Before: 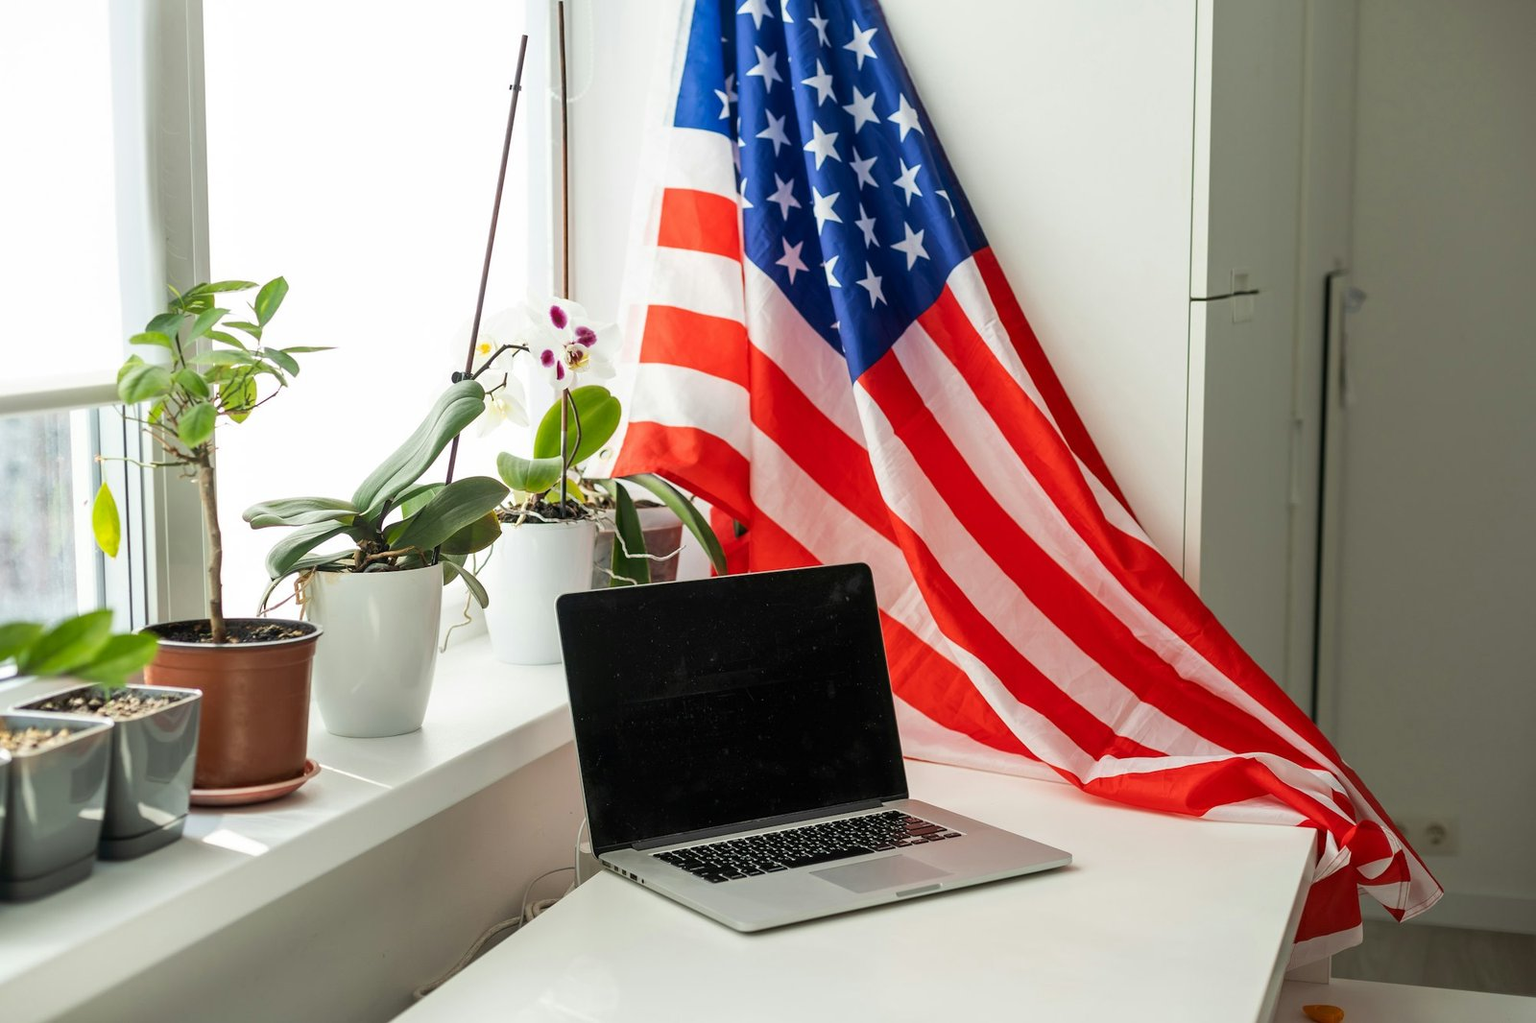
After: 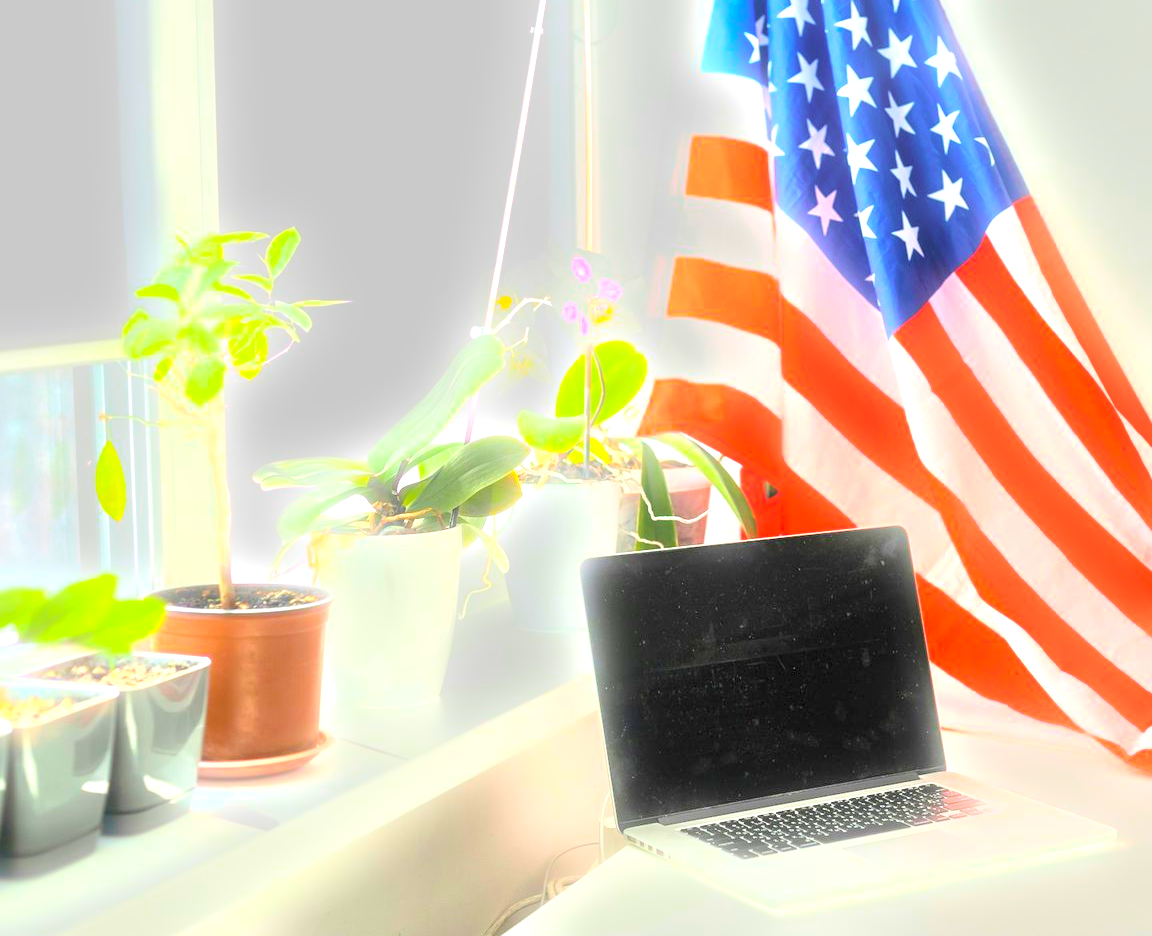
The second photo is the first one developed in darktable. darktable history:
crop: top 5.803%, right 27.864%, bottom 5.804%
exposure: black level correction 0, exposure 1.5 EV, compensate exposure bias true, compensate highlight preservation false
contrast brightness saturation: brightness 0.13
bloom: size 5%, threshold 95%, strength 15%
color balance rgb: perceptual saturation grading › global saturation 25%, global vibrance 20%
